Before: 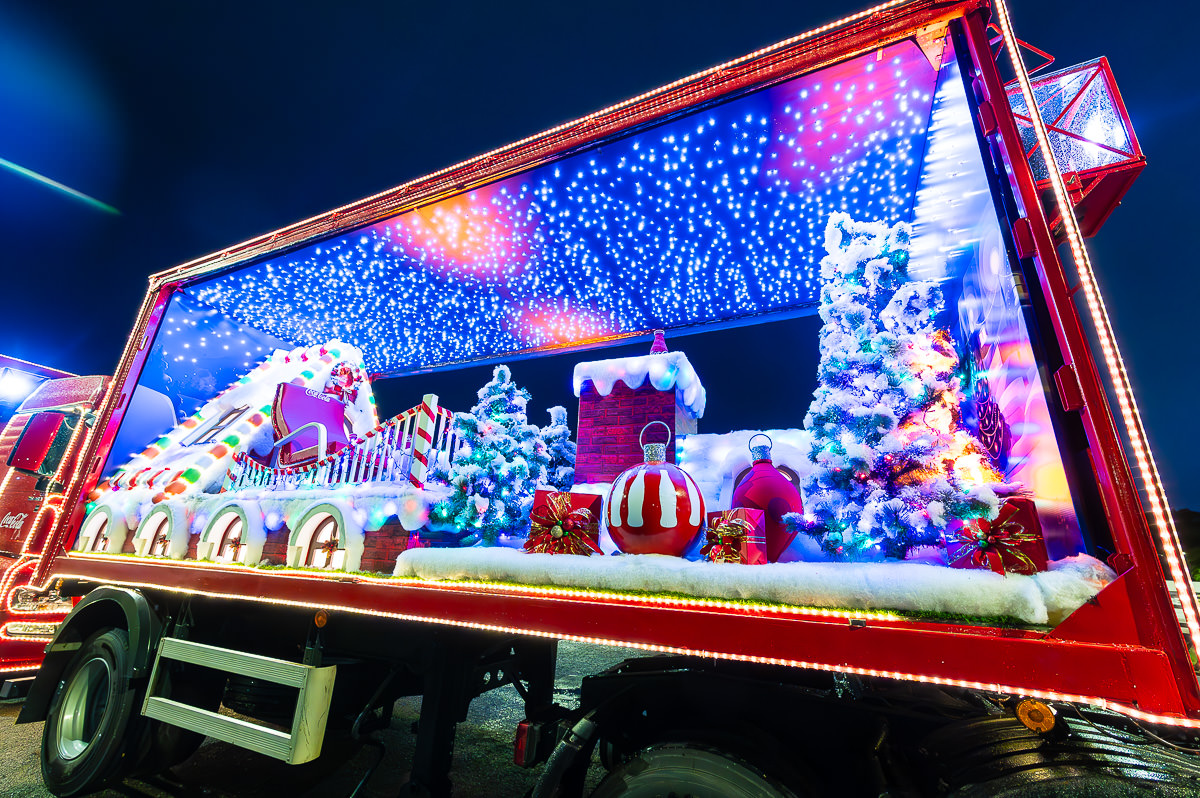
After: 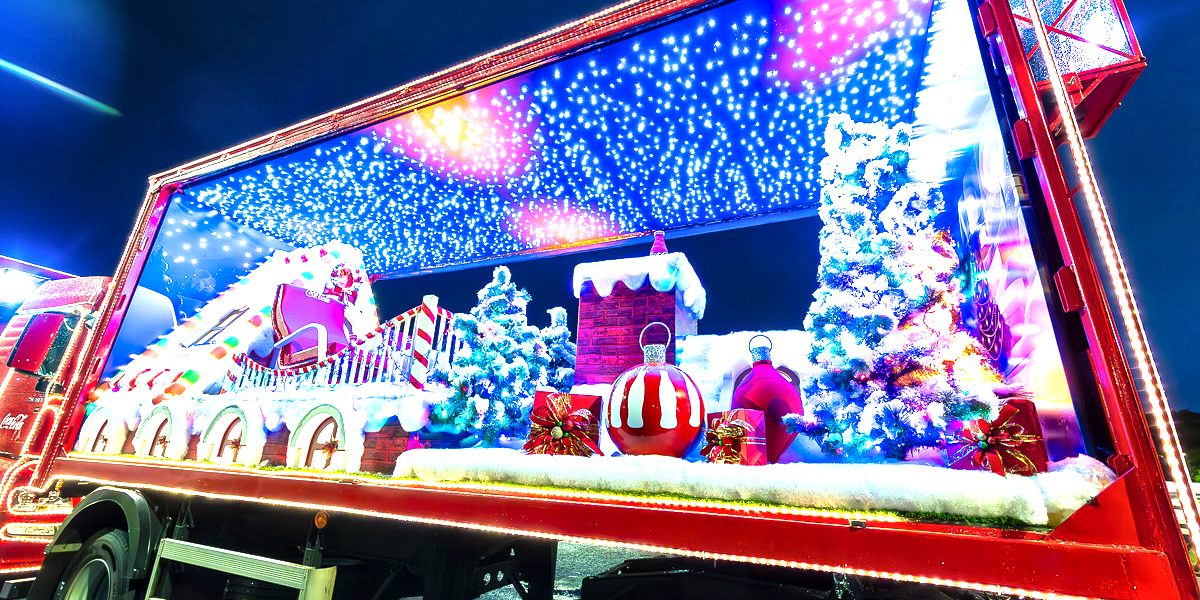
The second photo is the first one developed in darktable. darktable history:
local contrast: mode bilateral grid, contrast 21, coarseness 21, detail 150%, midtone range 0.2
exposure: black level correction 0, exposure 0.883 EV, compensate highlight preservation false
crop and rotate: top 12.441%, bottom 12.246%
